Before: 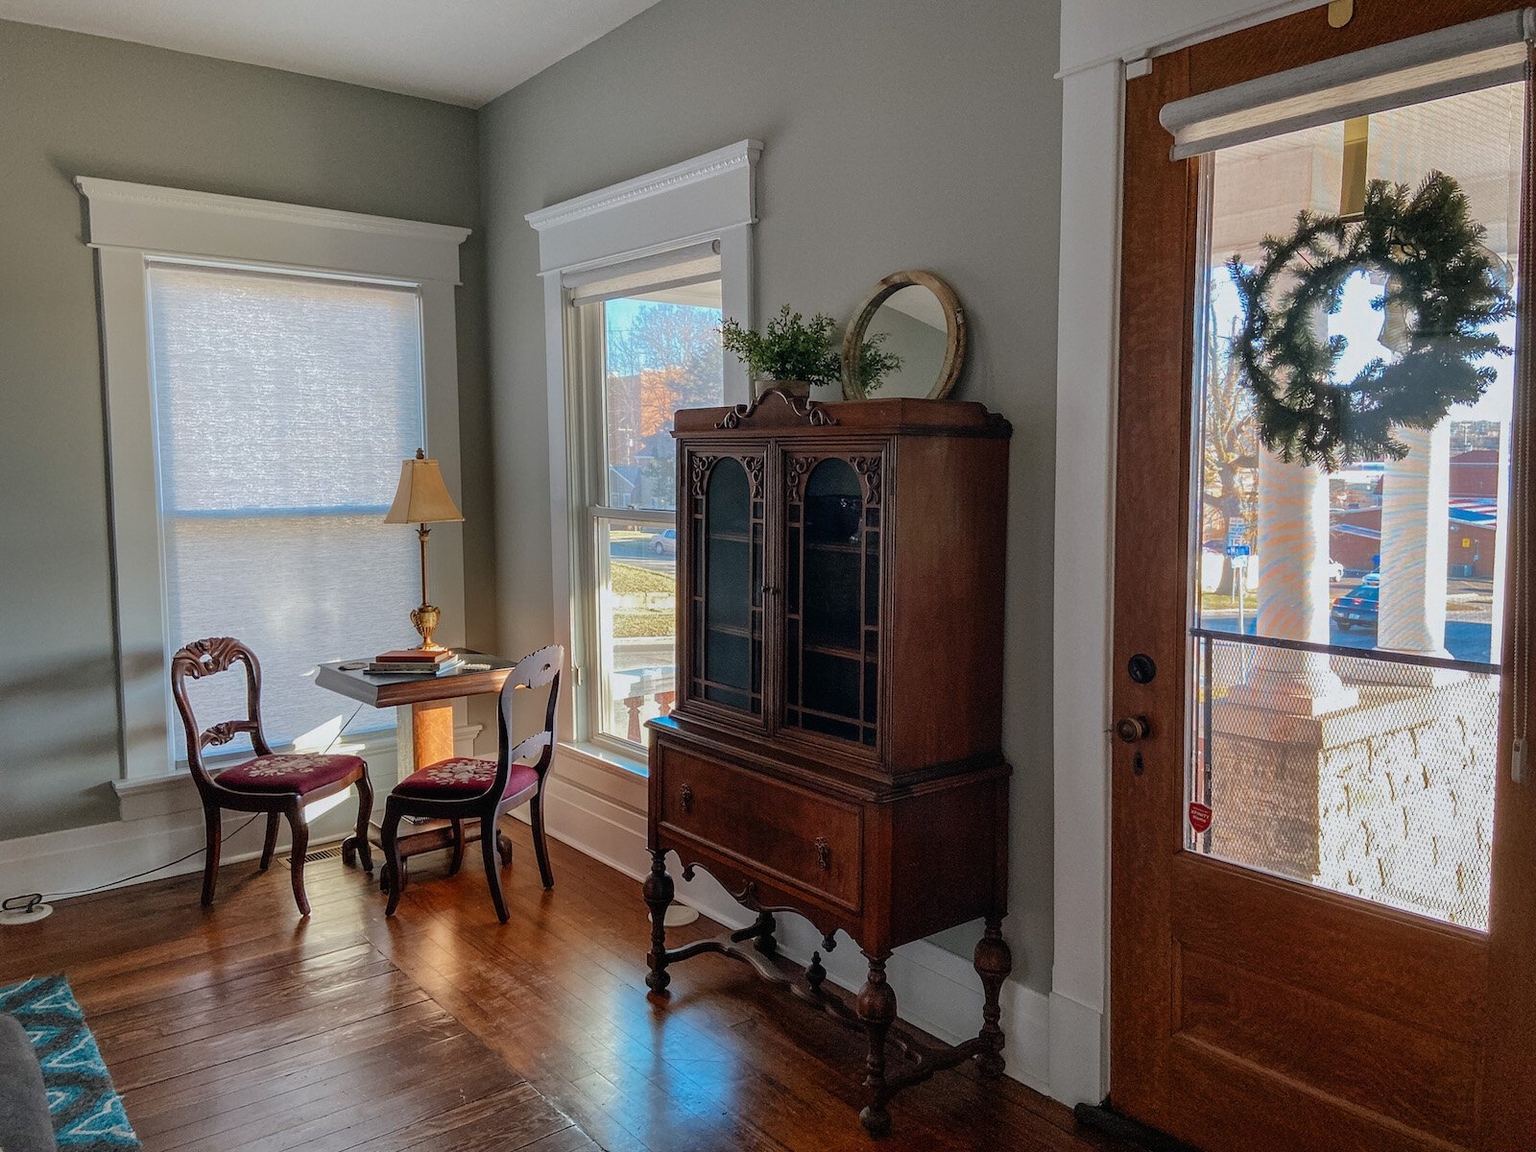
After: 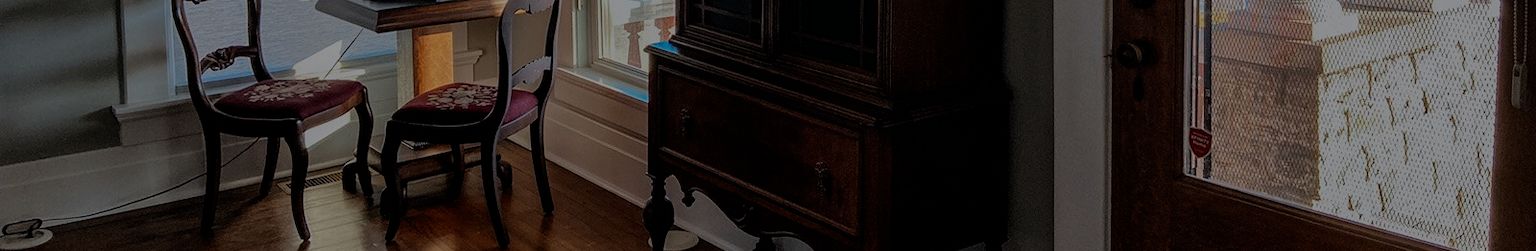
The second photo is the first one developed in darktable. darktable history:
exposure: exposure -1.449 EV, compensate exposure bias true, compensate highlight preservation false
filmic rgb: black relative exposure -6.82 EV, white relative exposure 5.88 EV, hardness 2.68, iterations of high-quality reconstruction 0
tone equalizer: on, module defaults
crop and rotate: top 58.639%, bottom 19.527%
